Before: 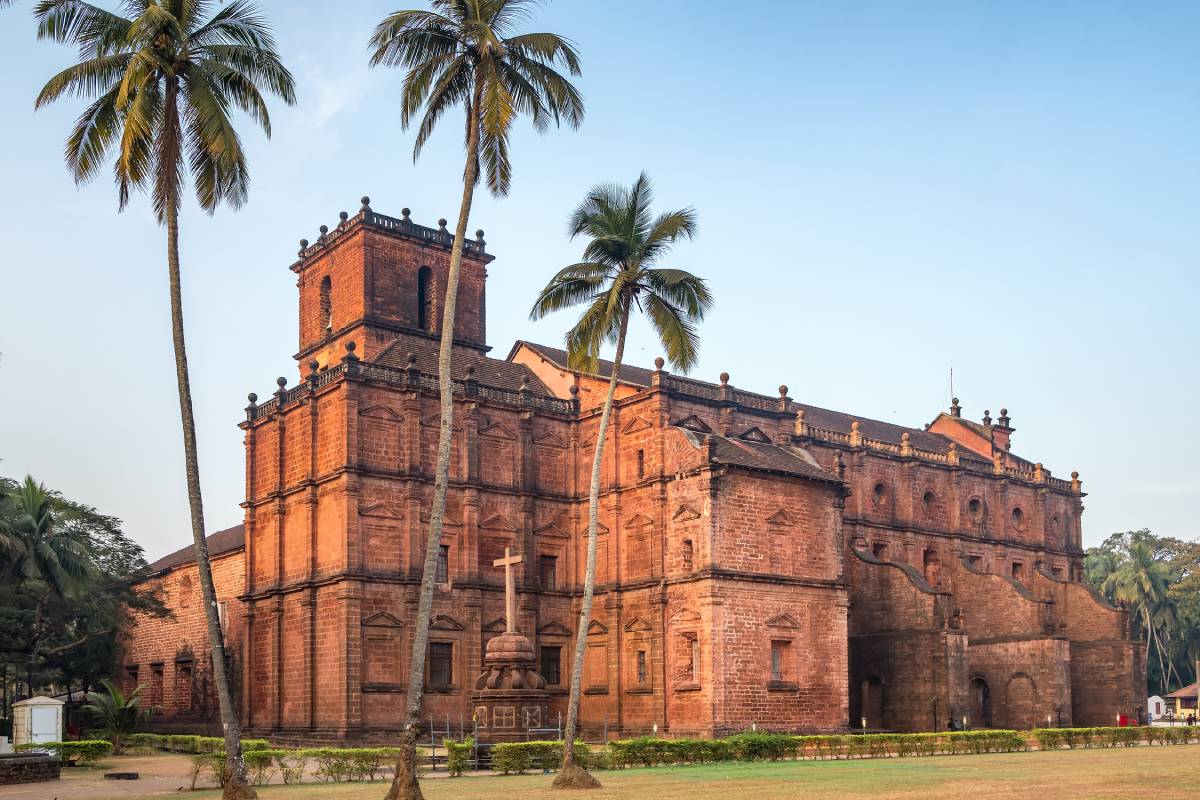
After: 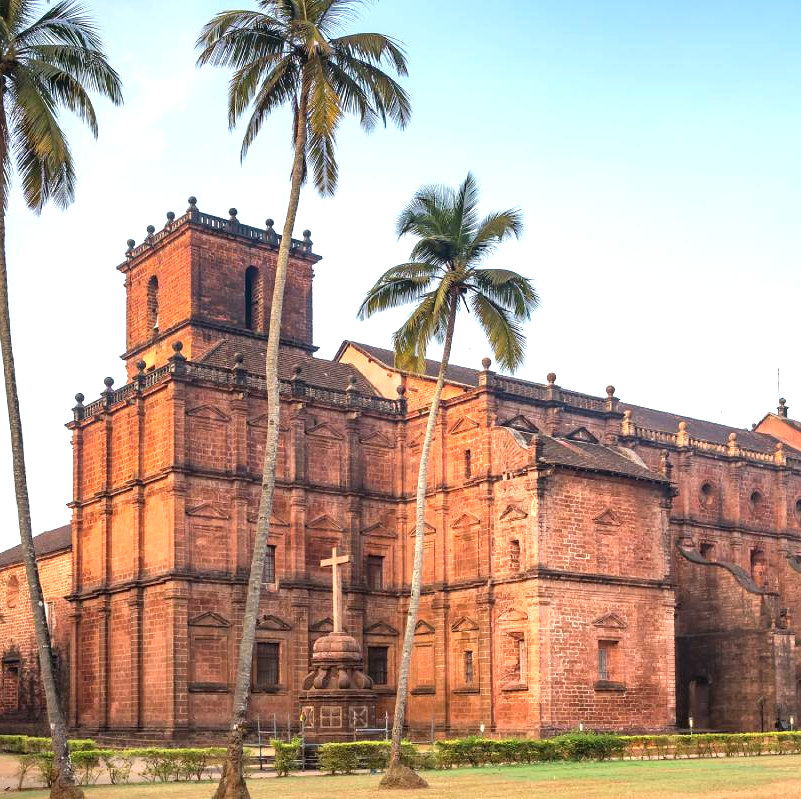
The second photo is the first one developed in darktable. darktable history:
exposure: exposure 0.56 EV, compensate highlight preservation false
base curve: curves: ch0 [(0, 0) (0.297, 0.298) (1, 1)], preserve colors none
crop and rotate: left 14.452%, right 18.745%
